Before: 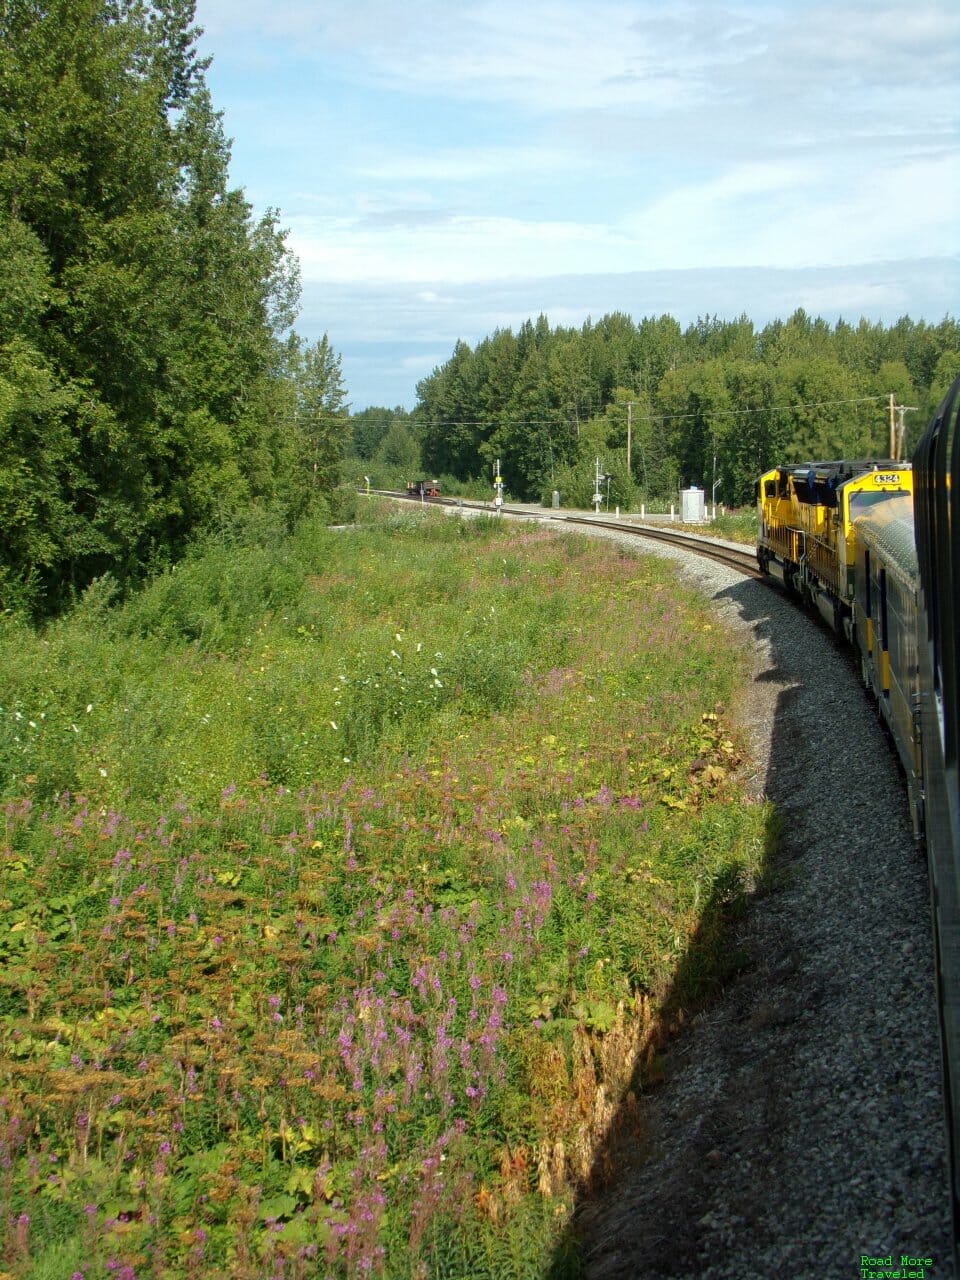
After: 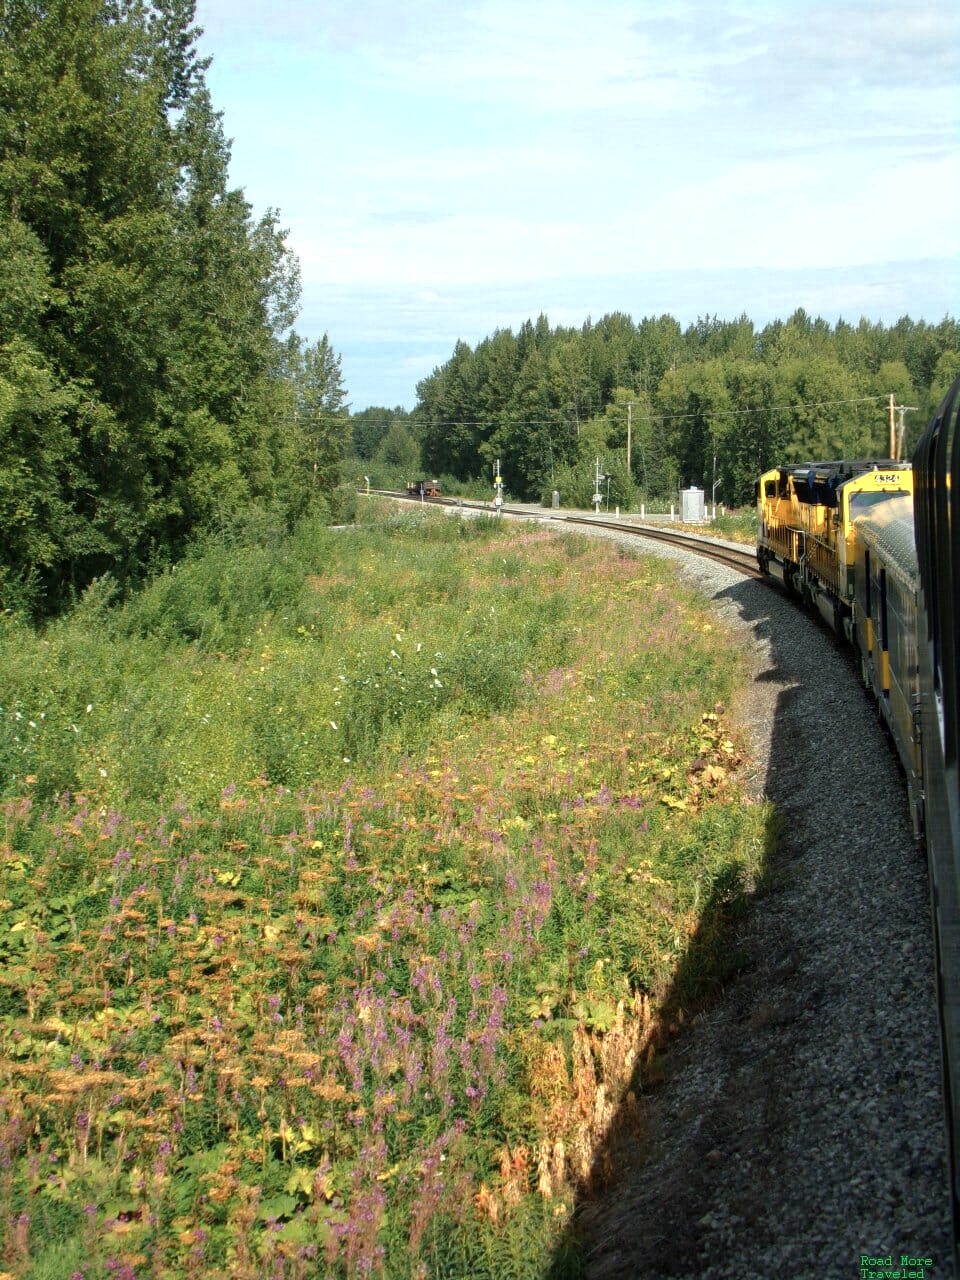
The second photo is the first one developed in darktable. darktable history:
exposure: compensate highlight preservation false
color zones: curves: ch0 [(0.018, 0.548) (0.197, 0.654) (0.425, 0.447) (0.605, 0.658) (0.732, 0.579)]; ch1 [(0.105, 0.531) (0.224, 0.531) (0.386, 0.39) (0.618, 0.456) (0.732, 0.456) (0.956, 0.421)]; ch2 [(0.039, 0.583) (0.215, 0.465) (0.399, 0.544) (0.465, 0.548) (0.614, 0.447) (0.724, 0.43) (0.882, 0.623) (0.956, 0.632)]
